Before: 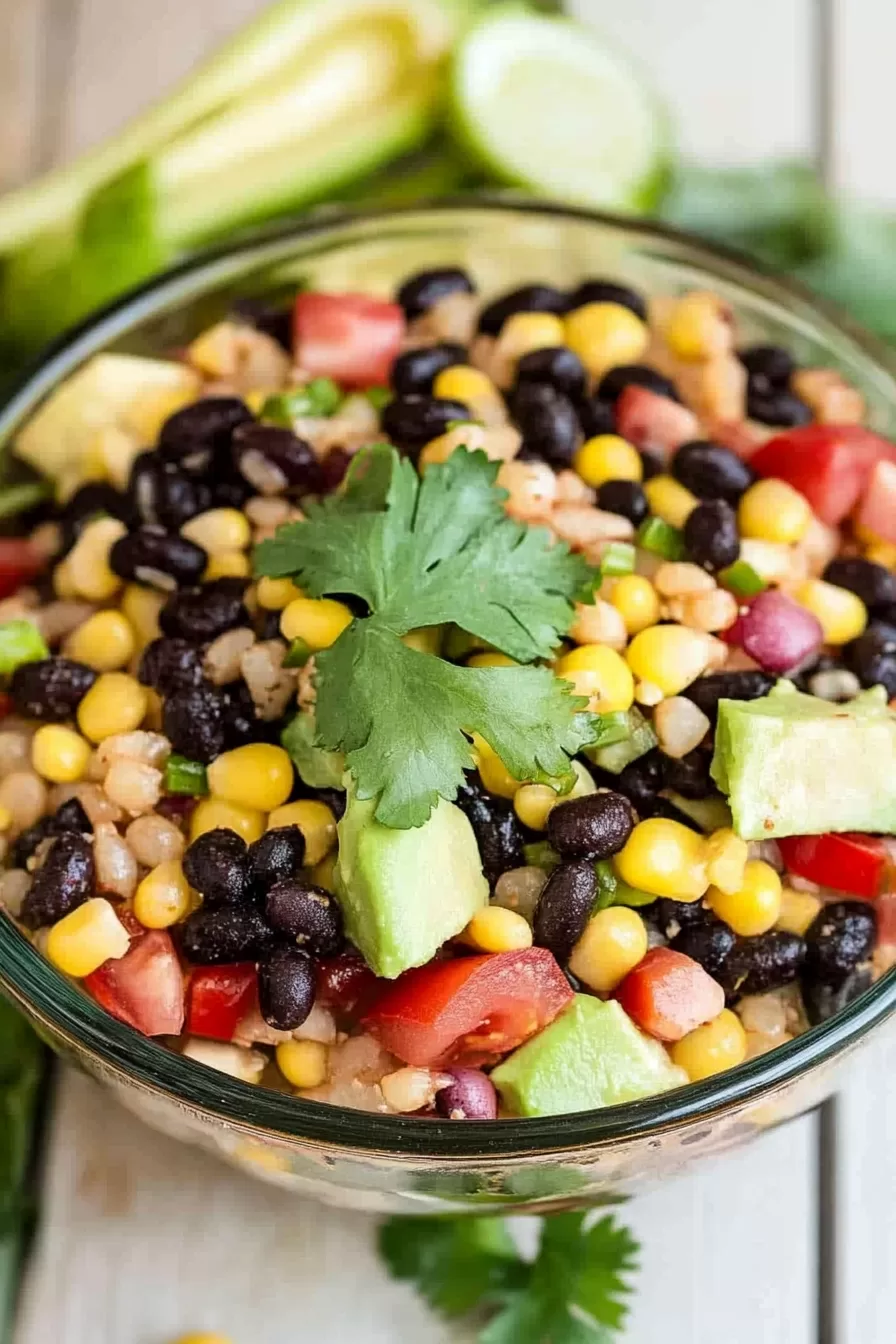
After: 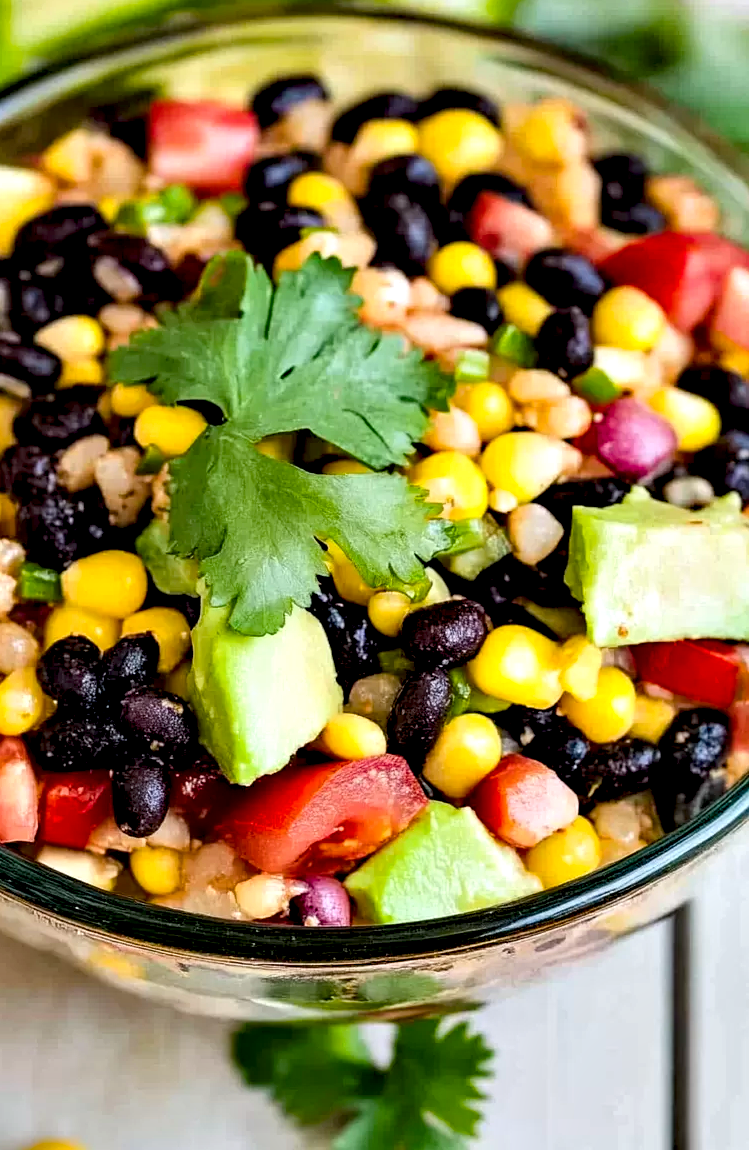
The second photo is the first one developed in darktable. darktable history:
crop: left 16.296%, top 14.367%
contrast equalizer: y [[0.6 ×6], [0.55 ×6], [0 ×6], [0 ×6], [0 ×6]]
color balance rgb: linear chroma grading › global chroma 14.34%, perceptual saturation grading › global saturation 9.69%, contrast -10.1%
